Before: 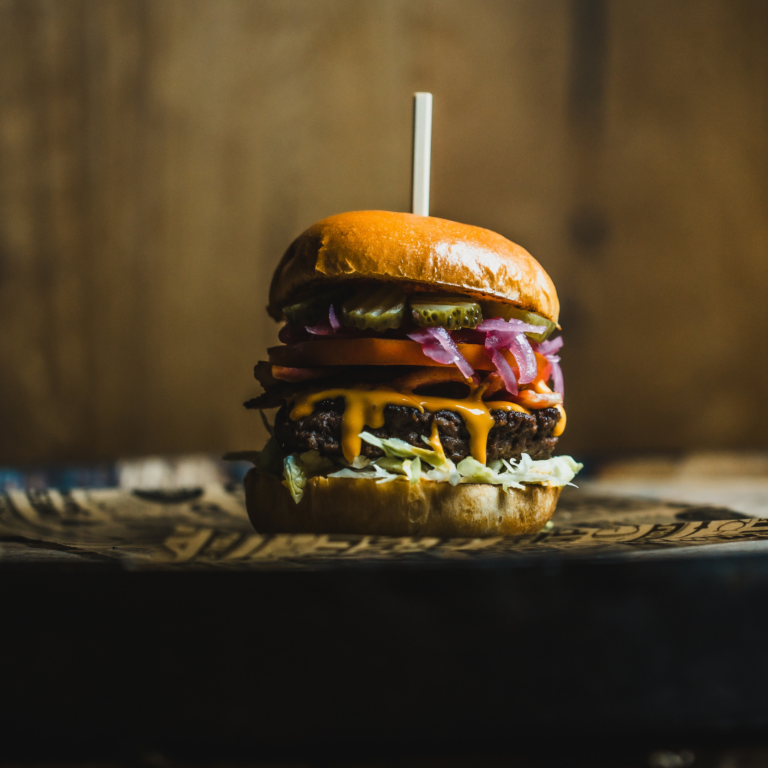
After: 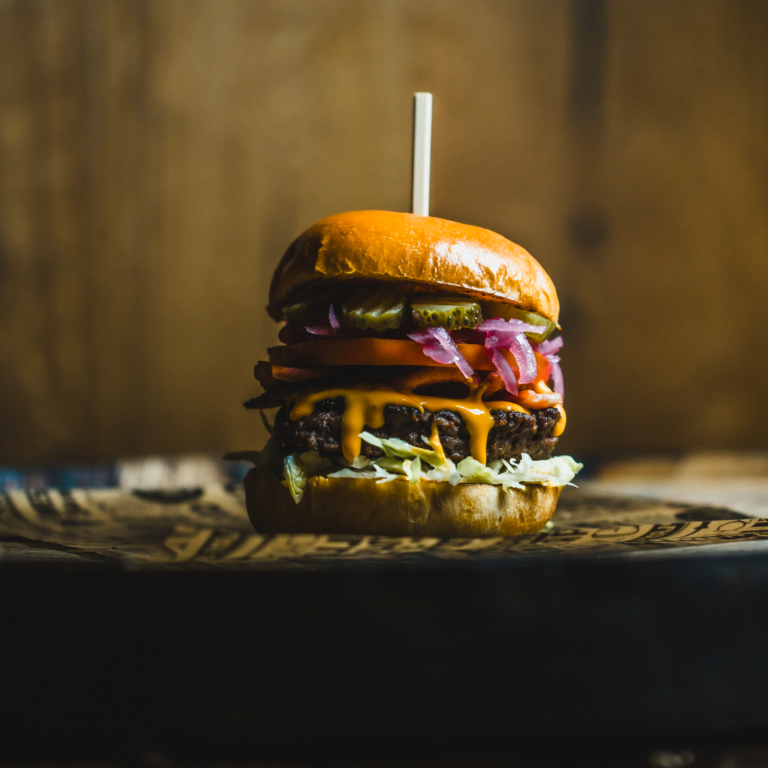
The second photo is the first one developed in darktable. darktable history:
color balance rgb: perceptual saturation grading › global saturation 6.91%, perceptual saturation grading › shadows 4.195%, global vibrance 9.956%
exposure: black level correction -0.001, exposure 0.08 EV, compensate exposure bias true, compensate highlight preservation false
